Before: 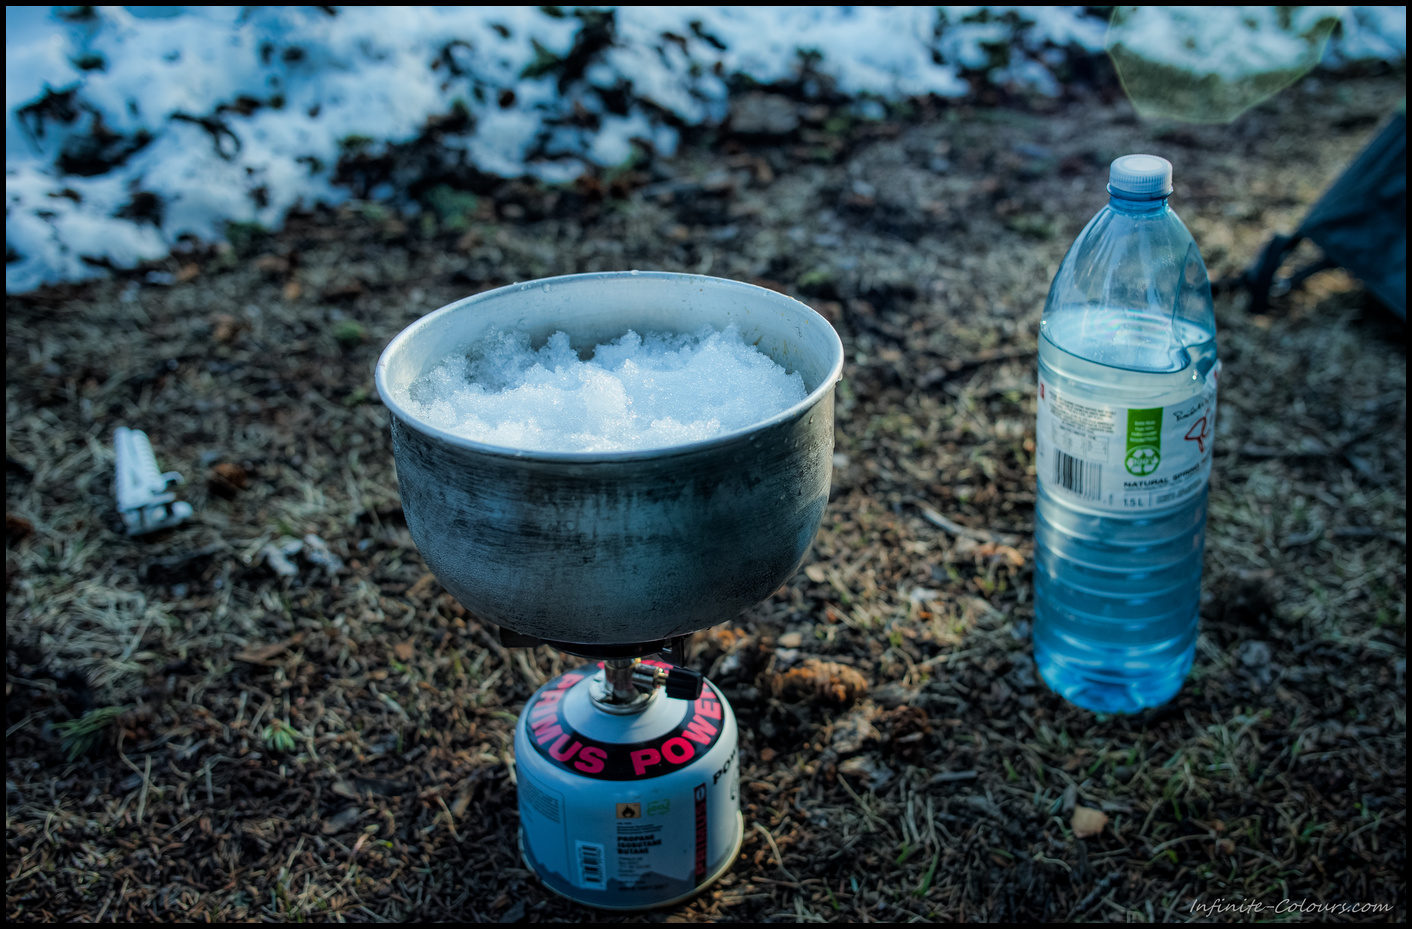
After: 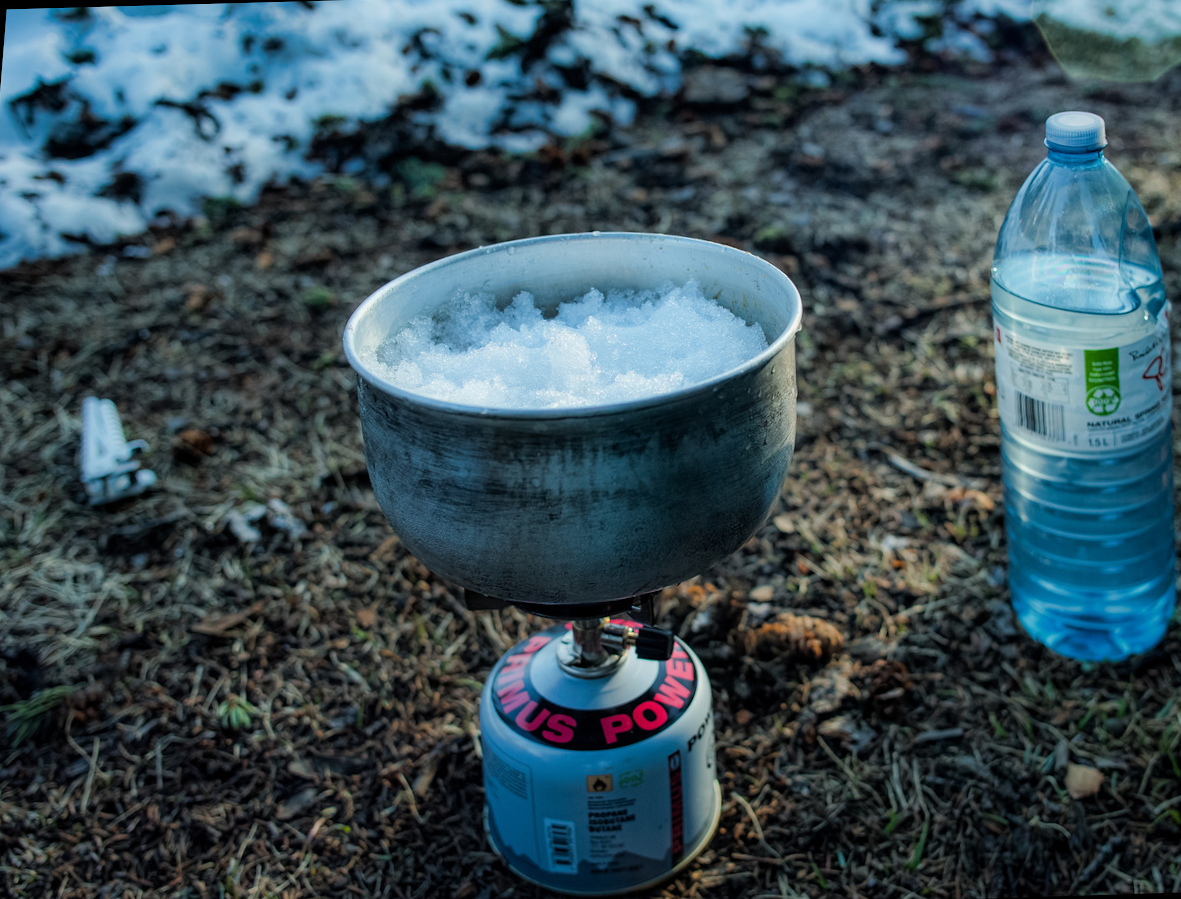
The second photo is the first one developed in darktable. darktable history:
crop: right 9.509%, bottom 0.031%
tone equalizer: on, module defaults
rotate and perspective: rotation -1.68°, lens shift (vertical) -0.146, crop left 0.049, crop right 0.912, crop top 0.032, crop bottom 0.96
